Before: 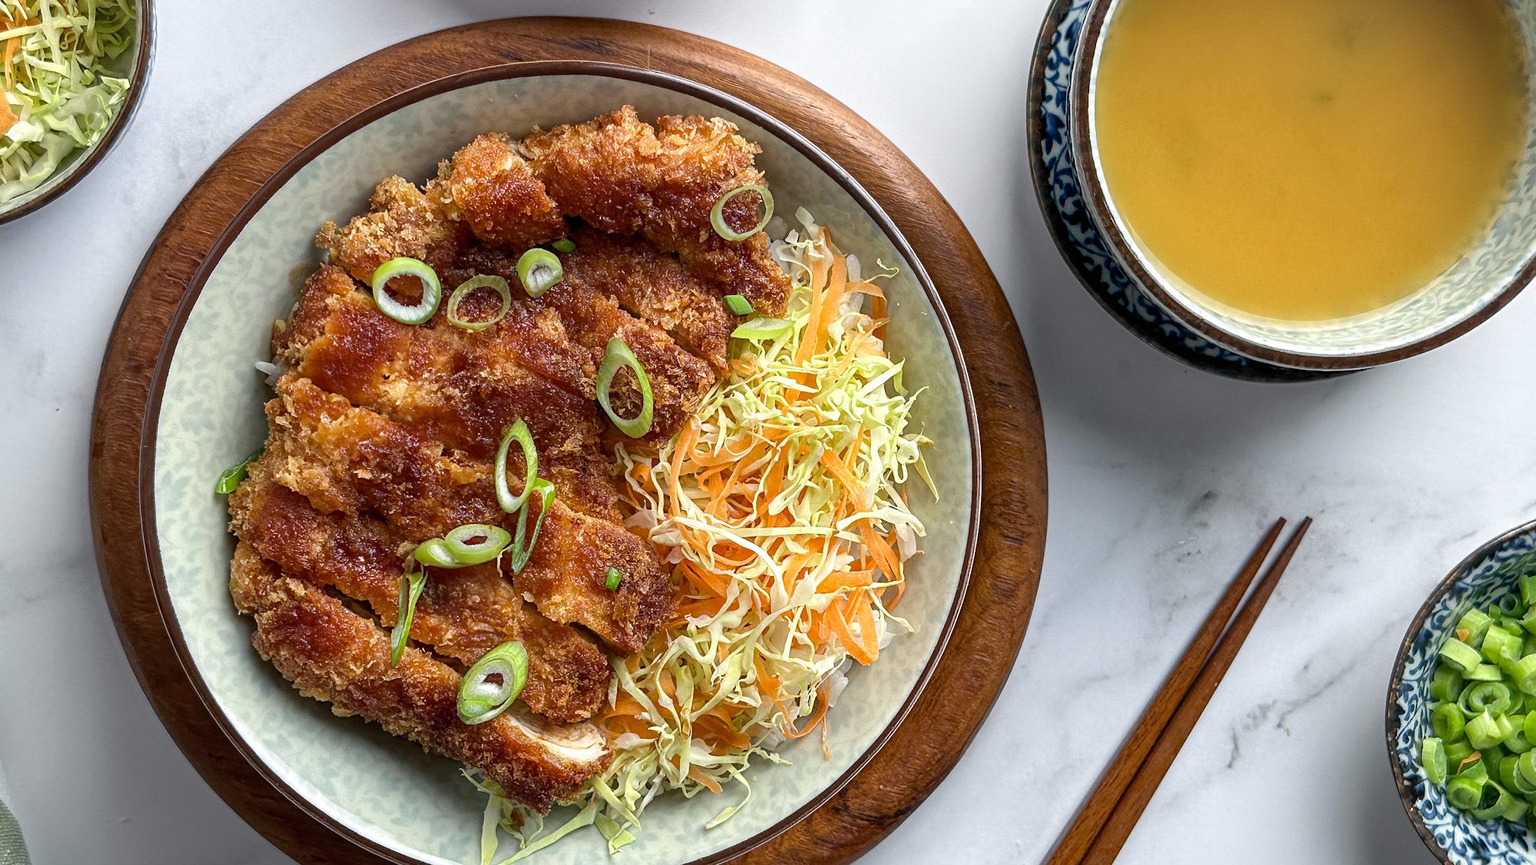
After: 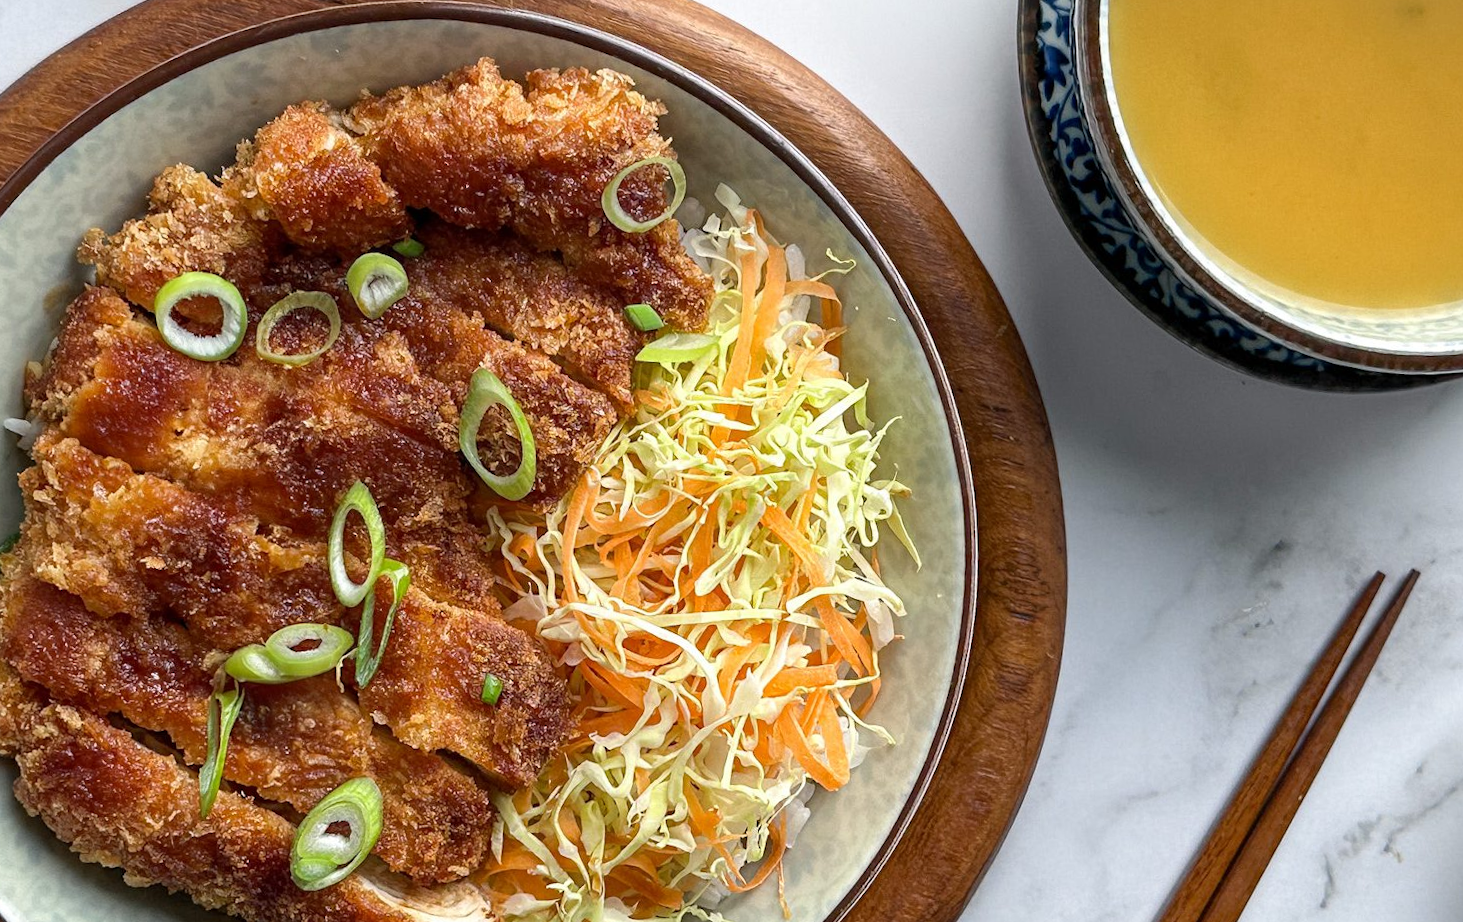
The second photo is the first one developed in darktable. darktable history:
crop and rotate: left 17.046%, top 10.659%, right 12.989%, bottom 14.553%
rotate and perspective: rotation -2.29°, automatic cropping off
